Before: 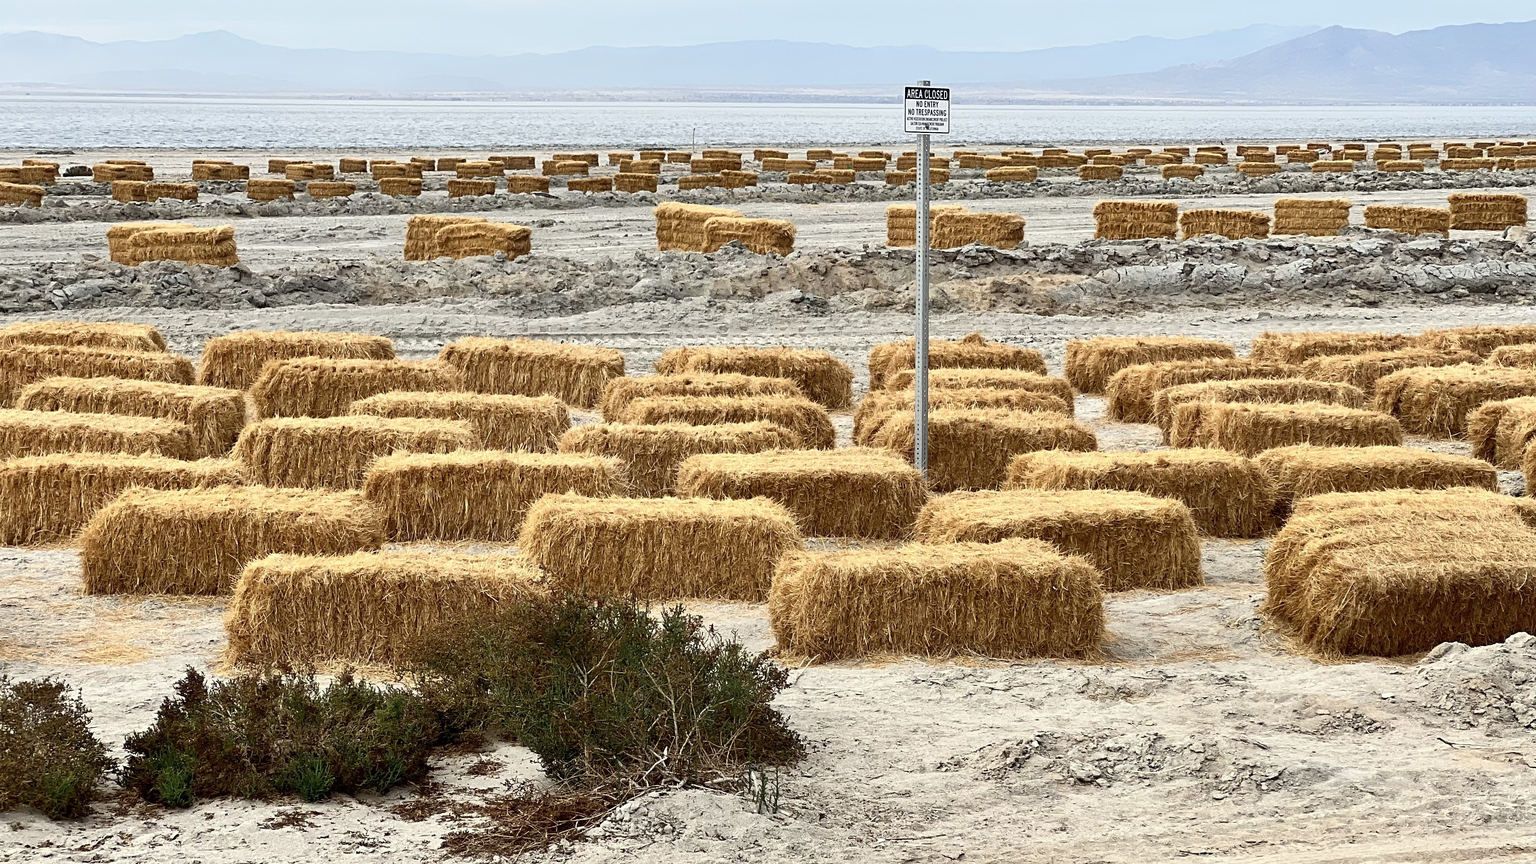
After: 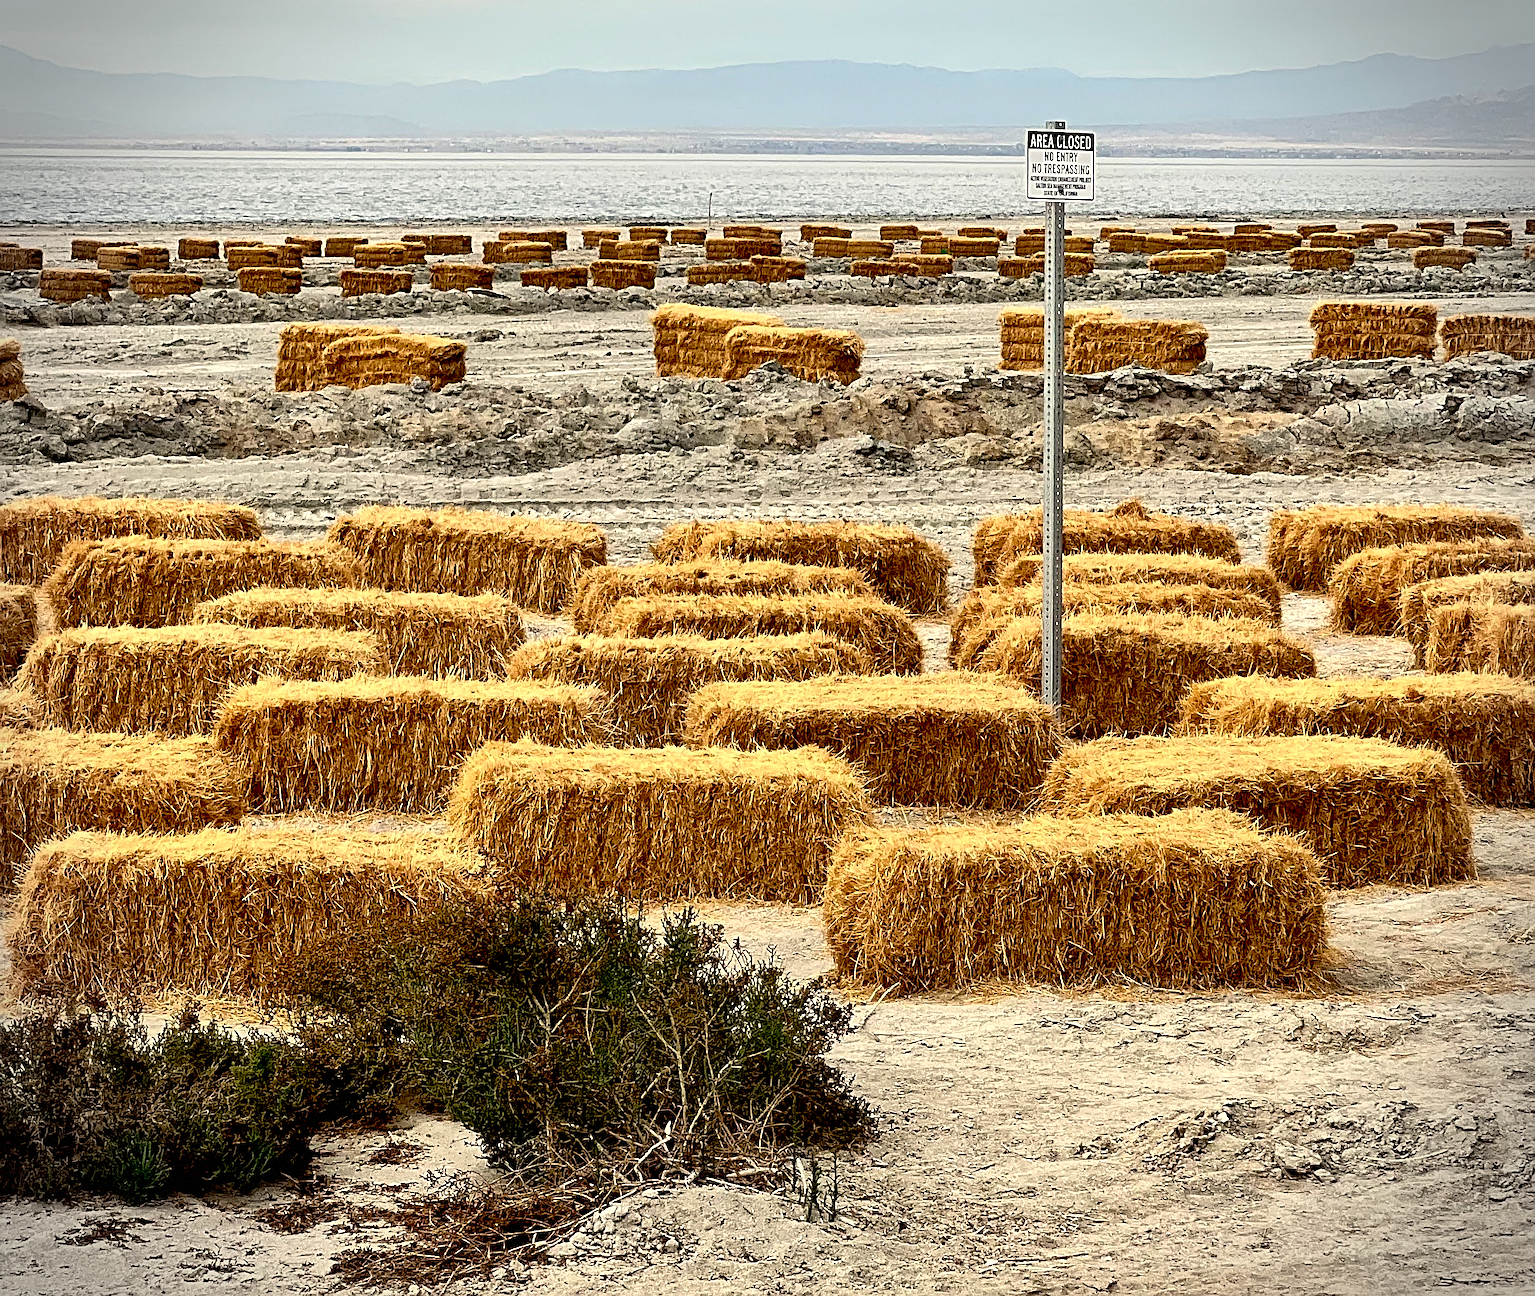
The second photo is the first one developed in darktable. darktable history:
color calibration: gray › normalize channels true, x 0.33, y 0.346, temperature 5624.73 K, gamut compression 0.02
color zones: curves: ch1 [(0, 0.292) (0.001, 0.292) (0.2, 0.264) (0.4, 0.248) (0.6, 0.248) (0.8, 0.264) (0.999, 0.292) (1, 0.292)], mix -130.3%
exposure: black level correction 0.028, exposure -0.077 EV, compensate exposure bias true, compensate highlight preservation false
vignetting: dithering 8-bit output
crop and rotate: left 14.404%, right 18.988%
tone equalizer: on, module defaults
local contrast: mode bilateral grid, contrast 26, coarseness 60, detail 152%, midtone range 0.2
sharpen: on, module defaults
